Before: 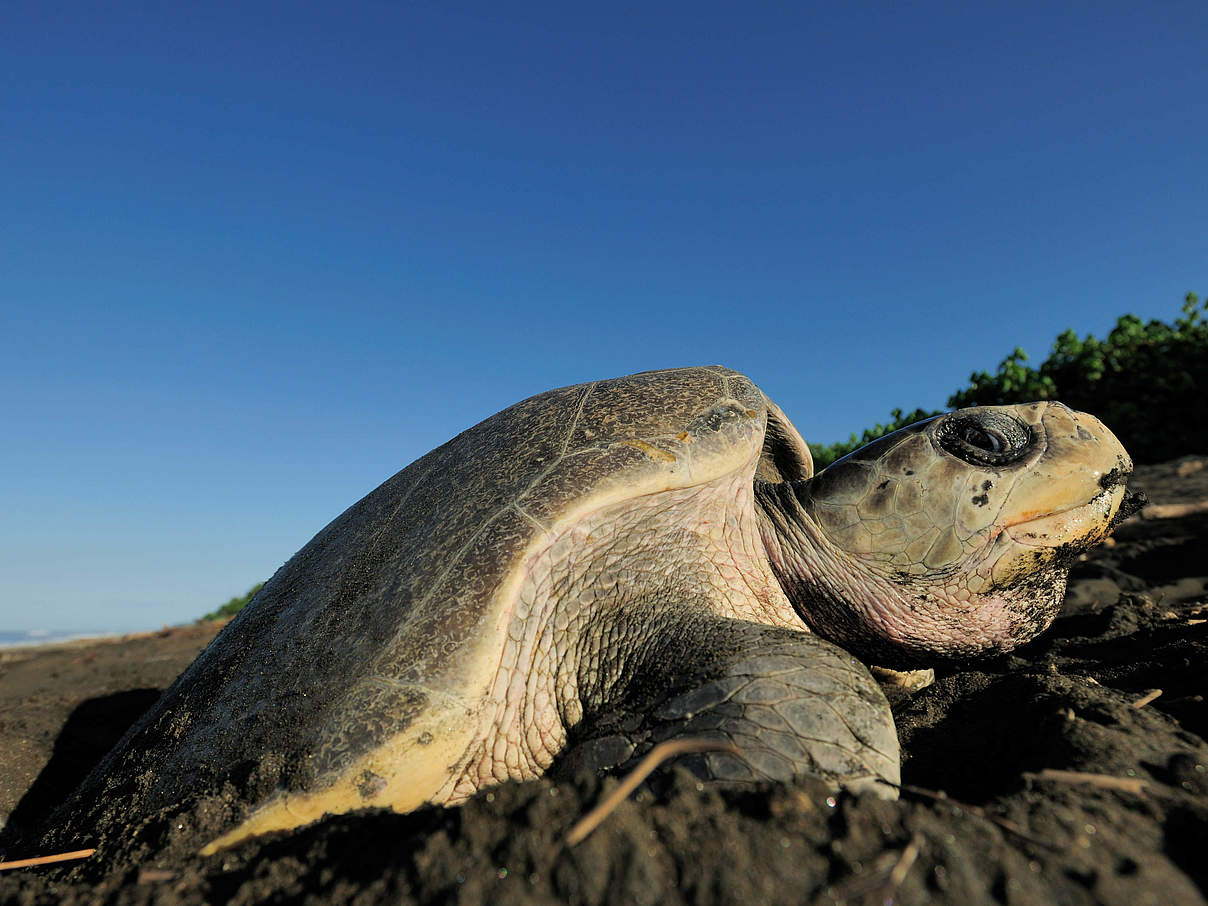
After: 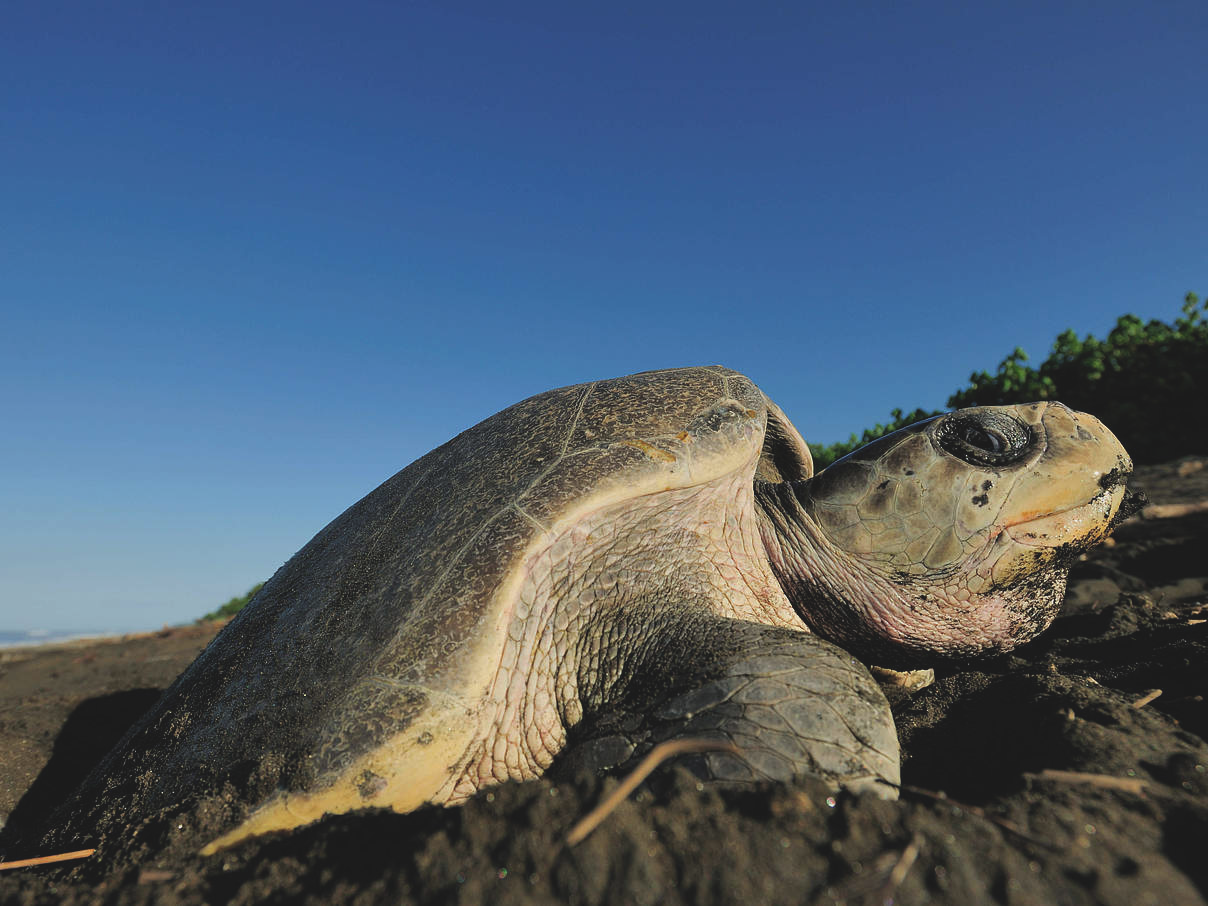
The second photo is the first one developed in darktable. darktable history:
exposure: black level correction -0.013, exposure -0.194 EV, compensate highlight preservation false
